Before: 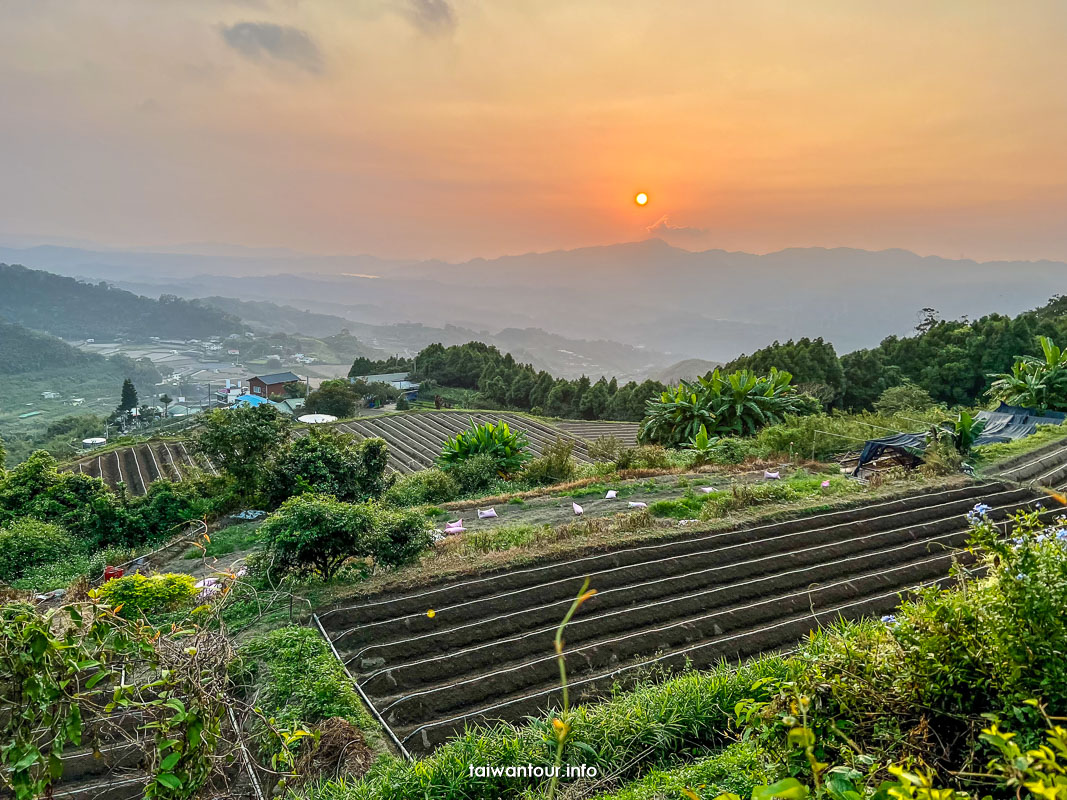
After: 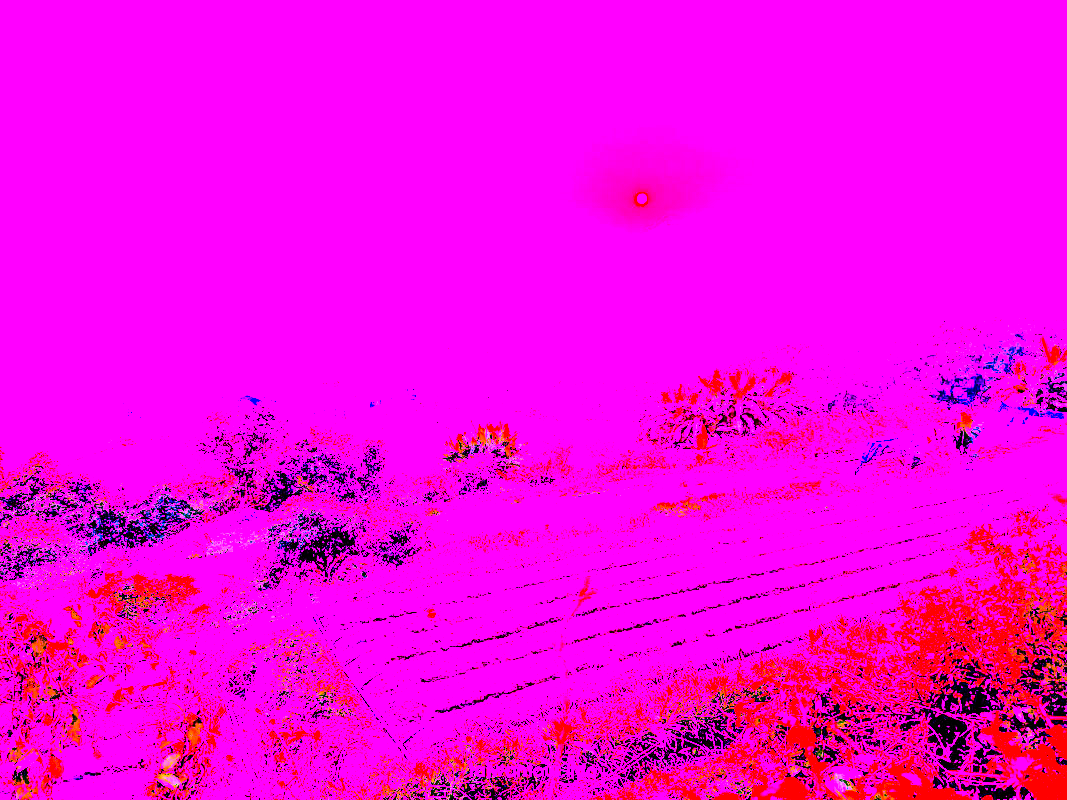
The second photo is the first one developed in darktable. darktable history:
white balance: red 8, blue 8
rgb curve: curves: ch0 [(0, 0) (0.21, 0.15) (0.24, 0.21) (0.5, 0.75) (0.75, 0.96) (0.89, 0.99) (1, 1)]; ch1 [(0, 0.02) (0.21, 0.13) (0.25, 0.2) (0.5, 0.67) (0.75, 0.9) (0.89, 0.97) (1, 1)]; ch2 [(0, 0.02) (0.21, 0.13) (0.25, 0.2) (0.5, 0.67) (0.75, 0.9) (0.89, 0.97) (1, 1)], compensate middle gray true
exposure: black level correction 0, exposure 0.7 EV, compensate exposure bias true, compensate highlight preservation false
contrast brightness saturation: contrast 0.1, brightness -0.26, saturation 0.14
